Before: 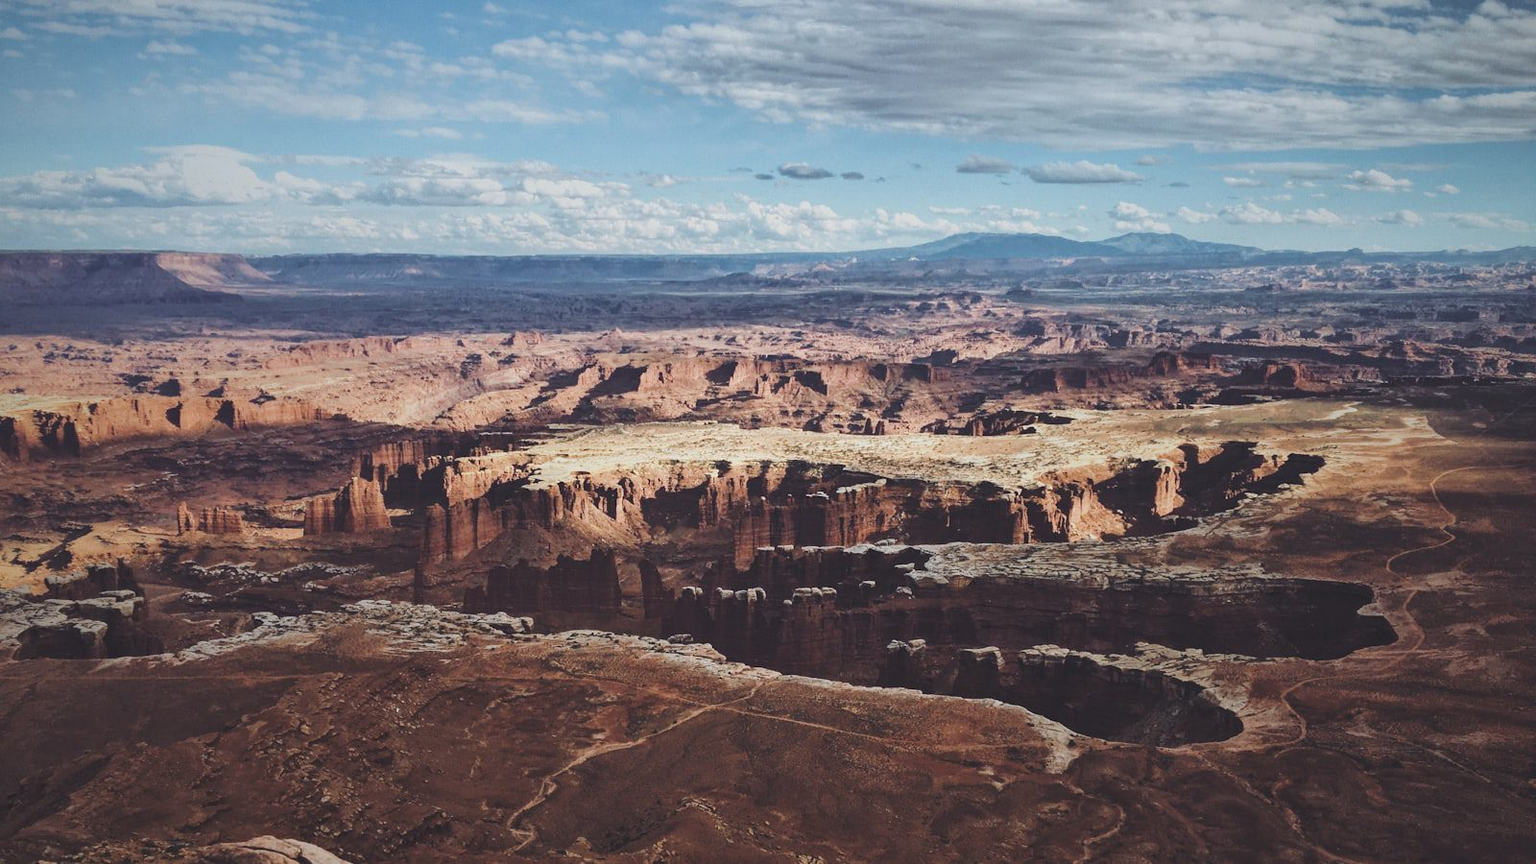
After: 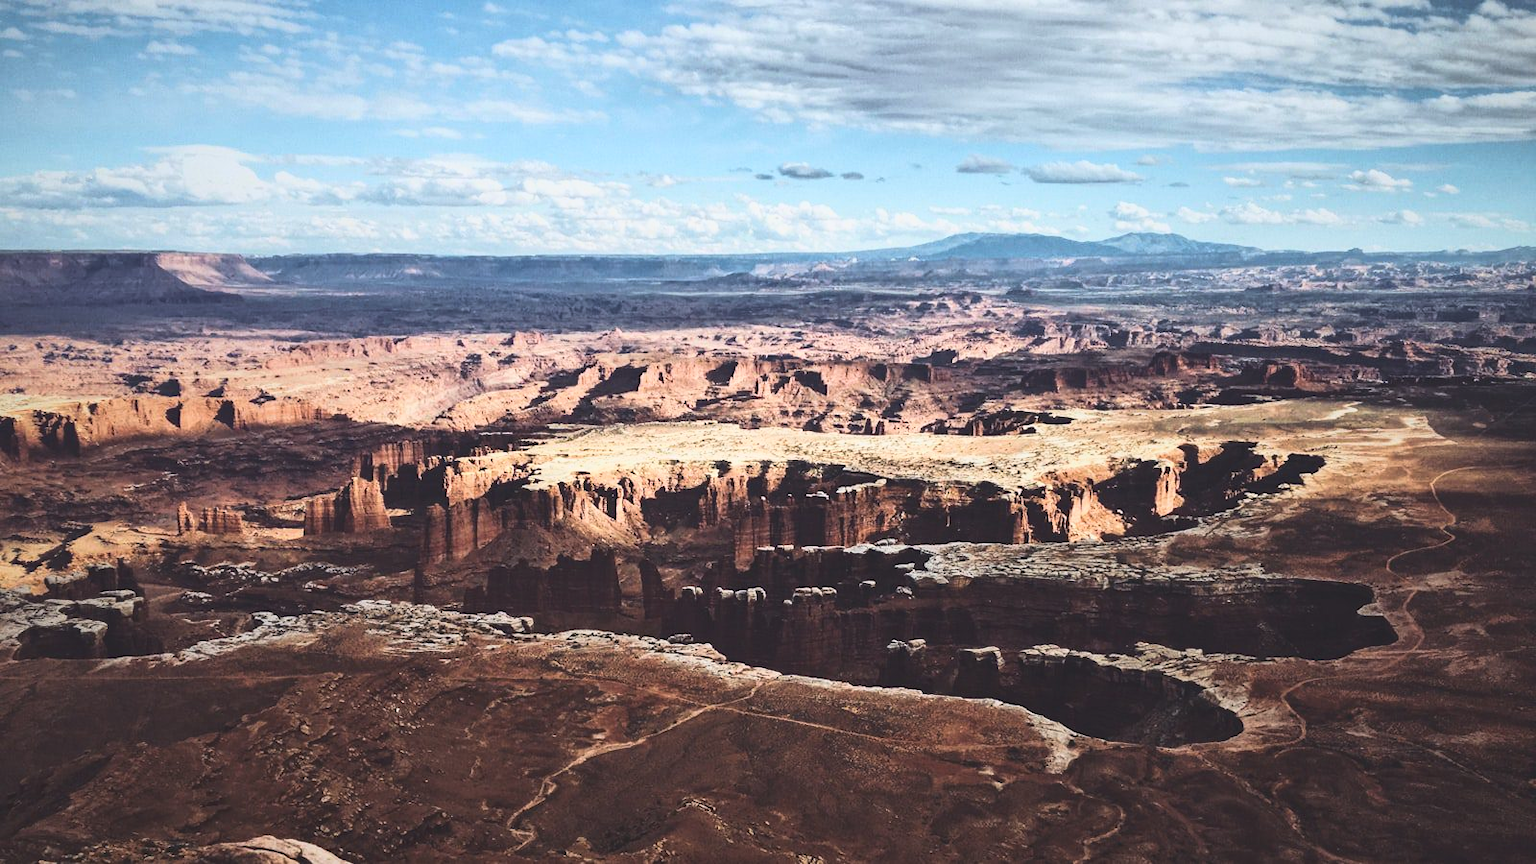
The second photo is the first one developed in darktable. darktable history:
exposure: compensate highlight preservation false
tone curve: curves: ch0 [(0, 0.058) (0.198, 0.188) (0.512, 0.582) (0.625, 0.754) (0.81, 0.934) (1, 1)], color space Lab, linked channels, preserve colors none
